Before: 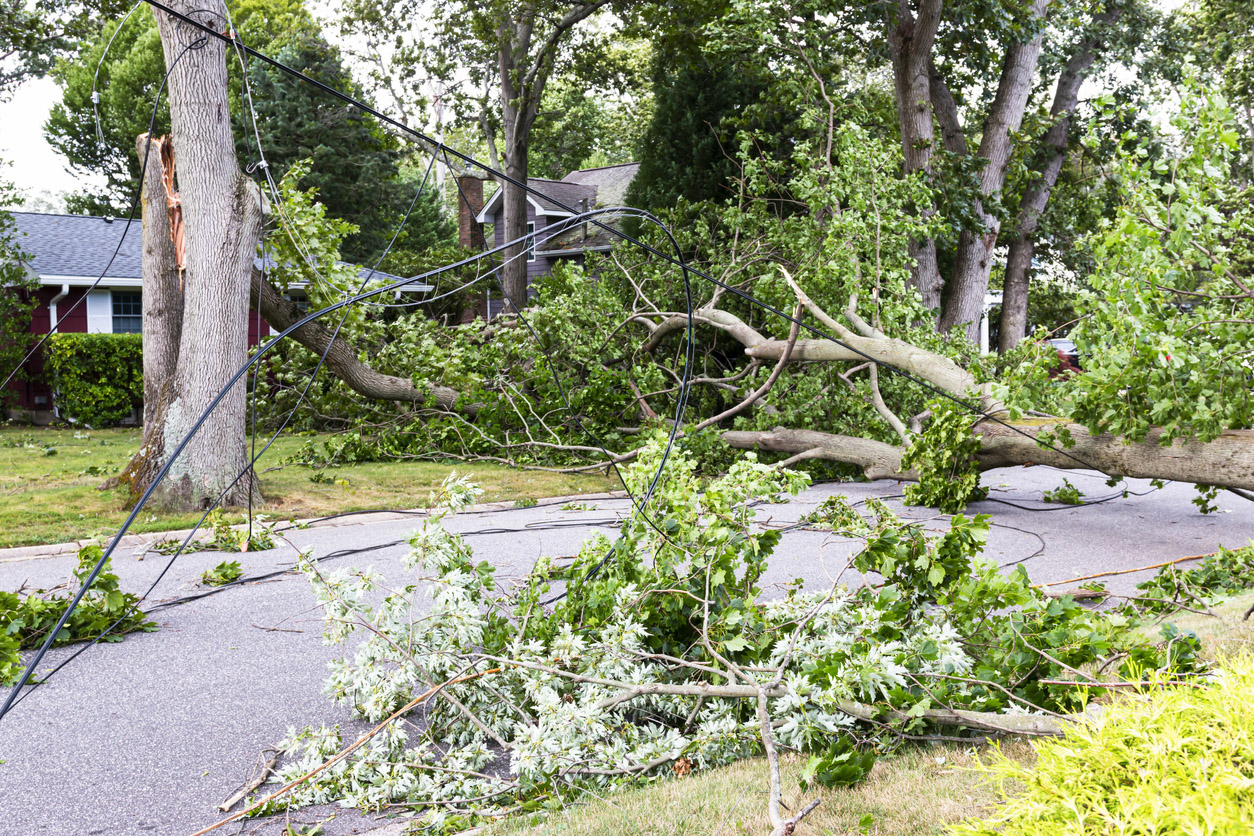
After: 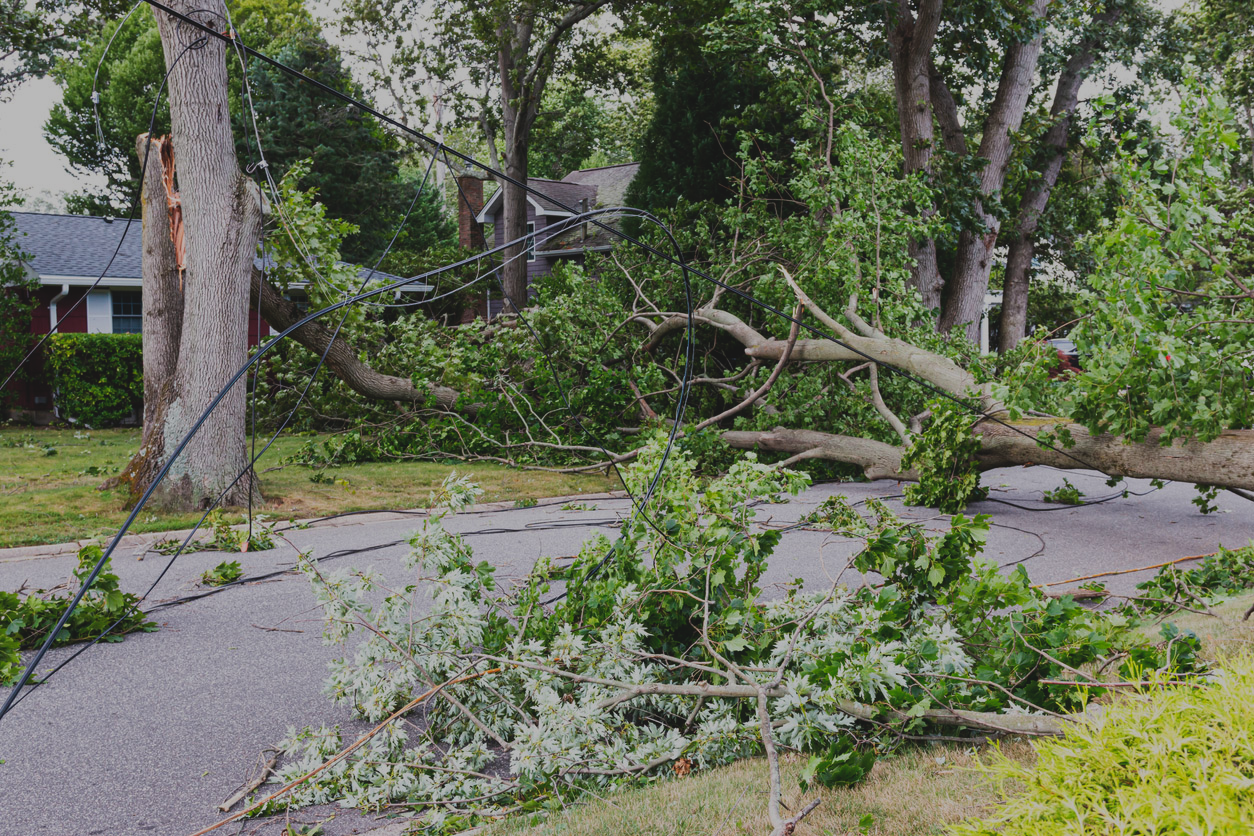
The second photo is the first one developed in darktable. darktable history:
exposure: black level correction -0.018, exposure -1.053 EV, compensate highlight preservation false
